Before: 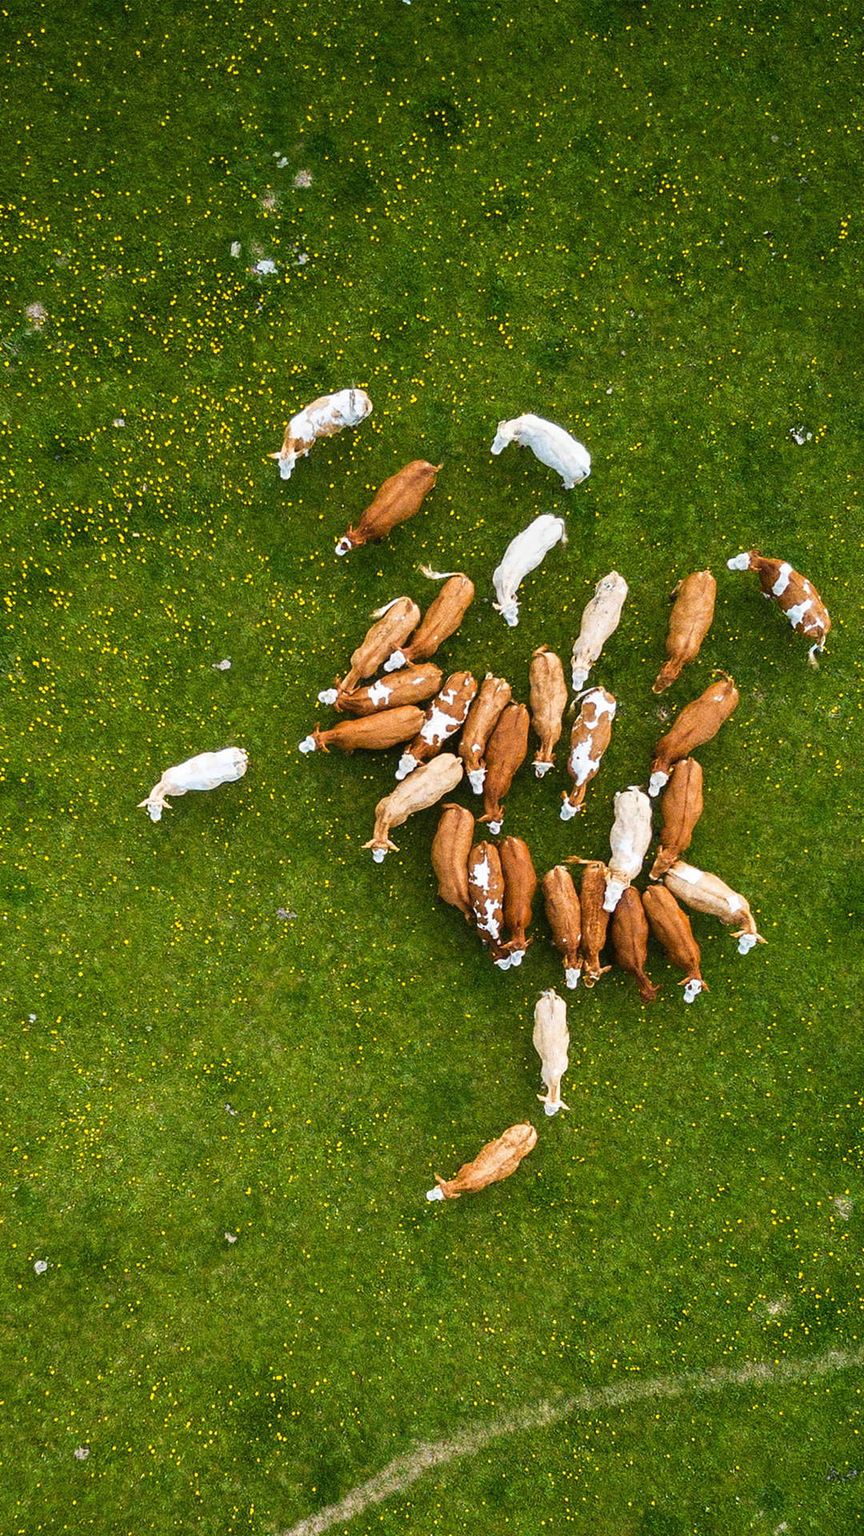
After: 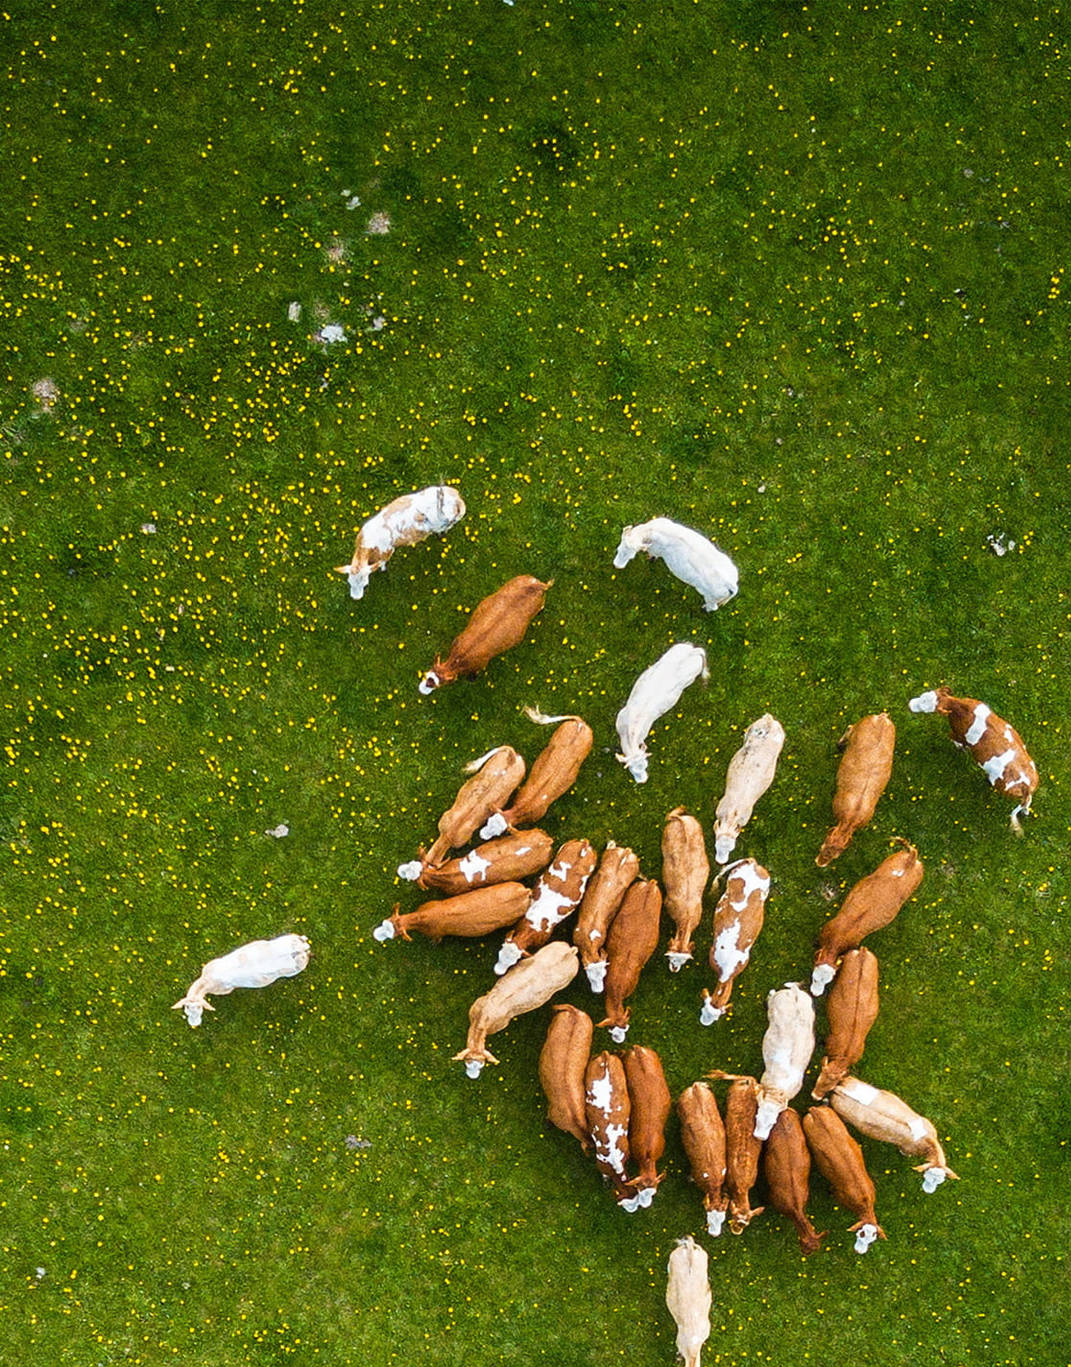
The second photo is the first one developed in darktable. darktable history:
crop: right 0.001%, bottom 28.78%
